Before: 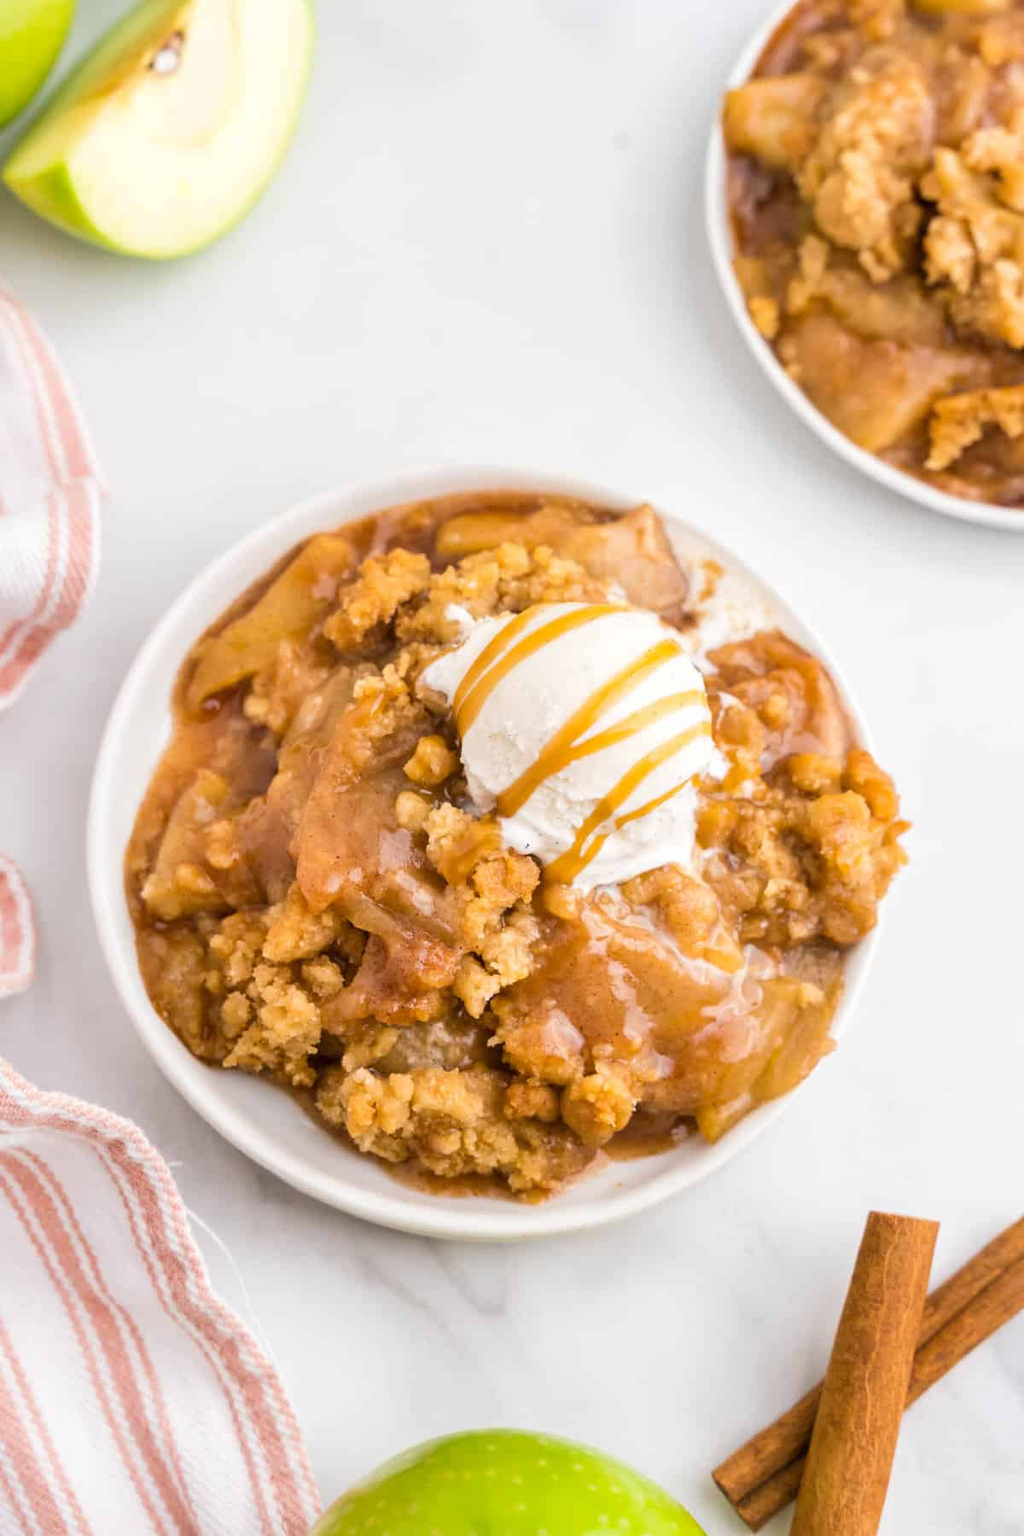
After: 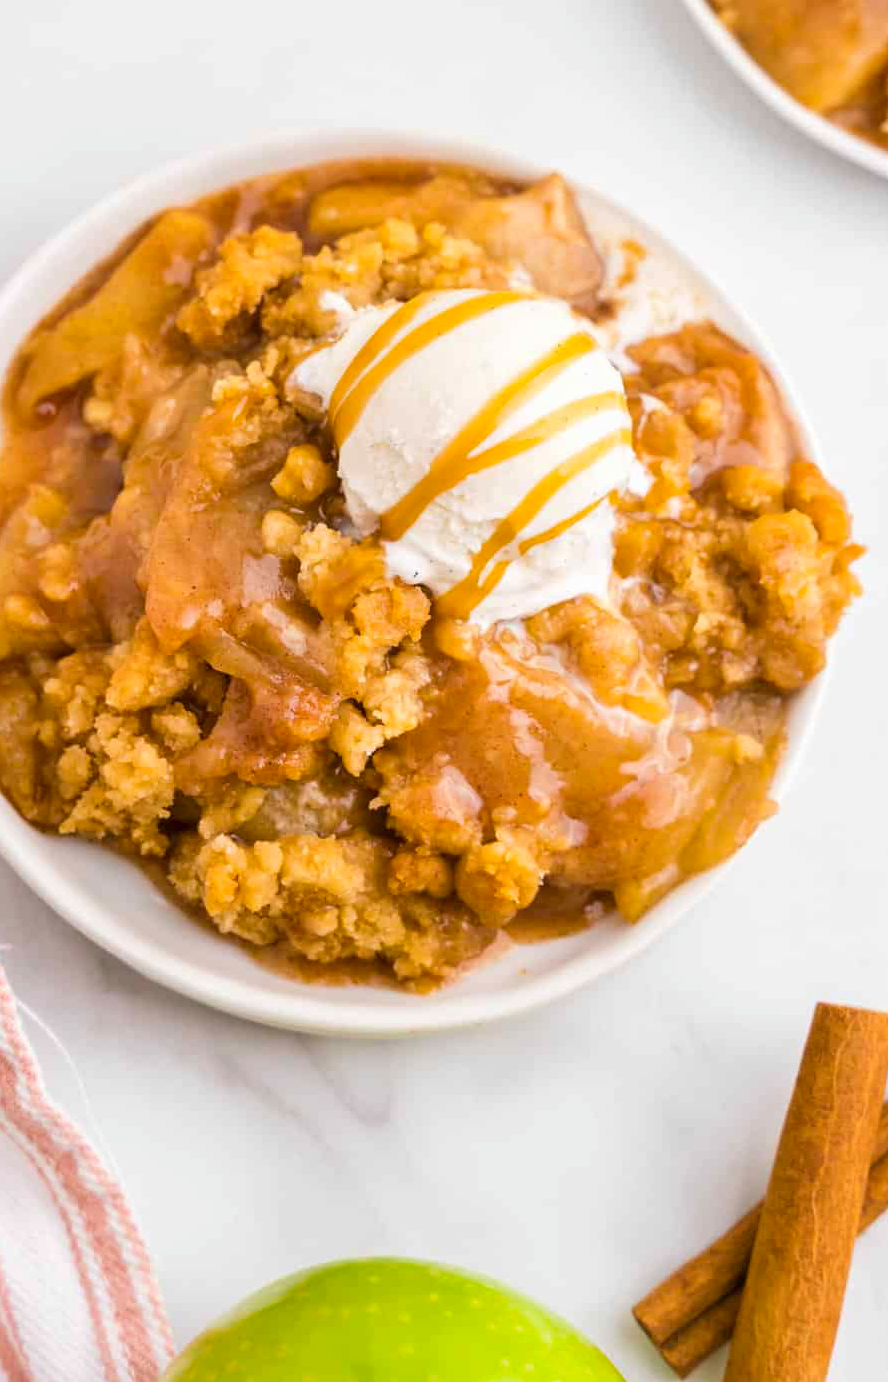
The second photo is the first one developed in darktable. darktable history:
crop: left 16.838%, top 23.178%, right 9.117%
color balance rgb: perceptual saturation grading › global saturation 0.461%, perceptual brilliance grading › global brilliance 2.593%, perceptual brilliance grading › highlights -2.936%, perceptual brilliance grading › shadows 3.765%, global vibrance 31.207%
